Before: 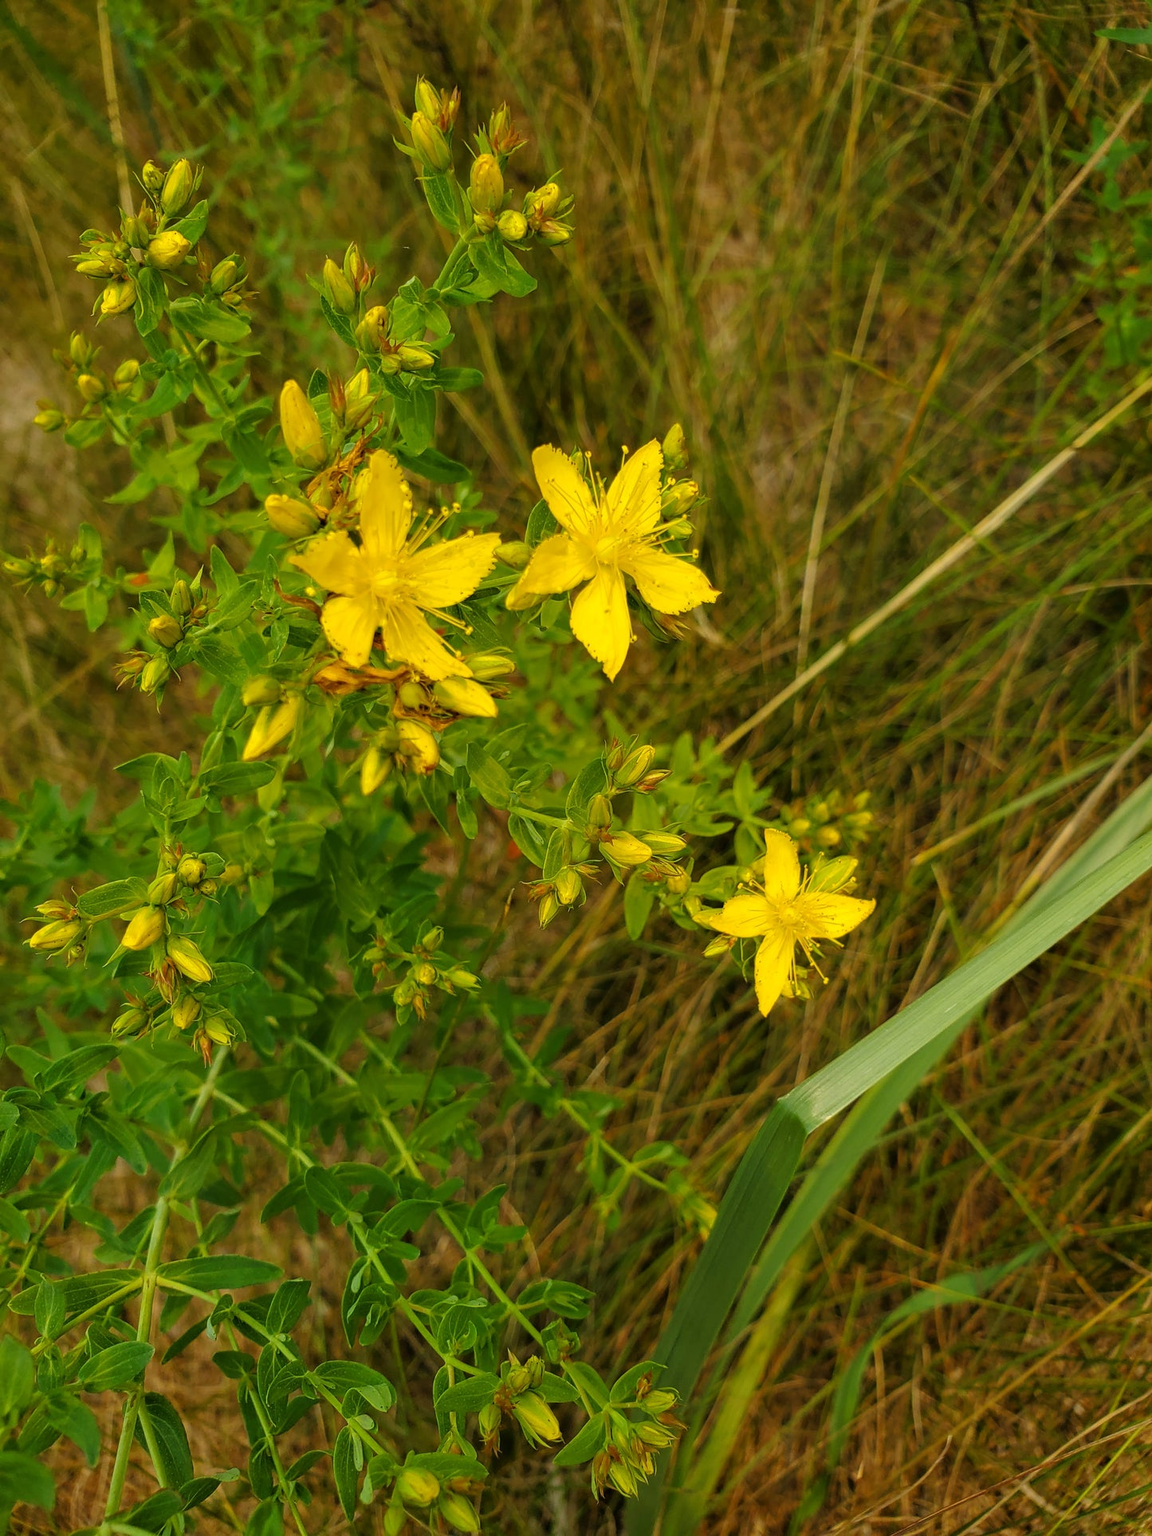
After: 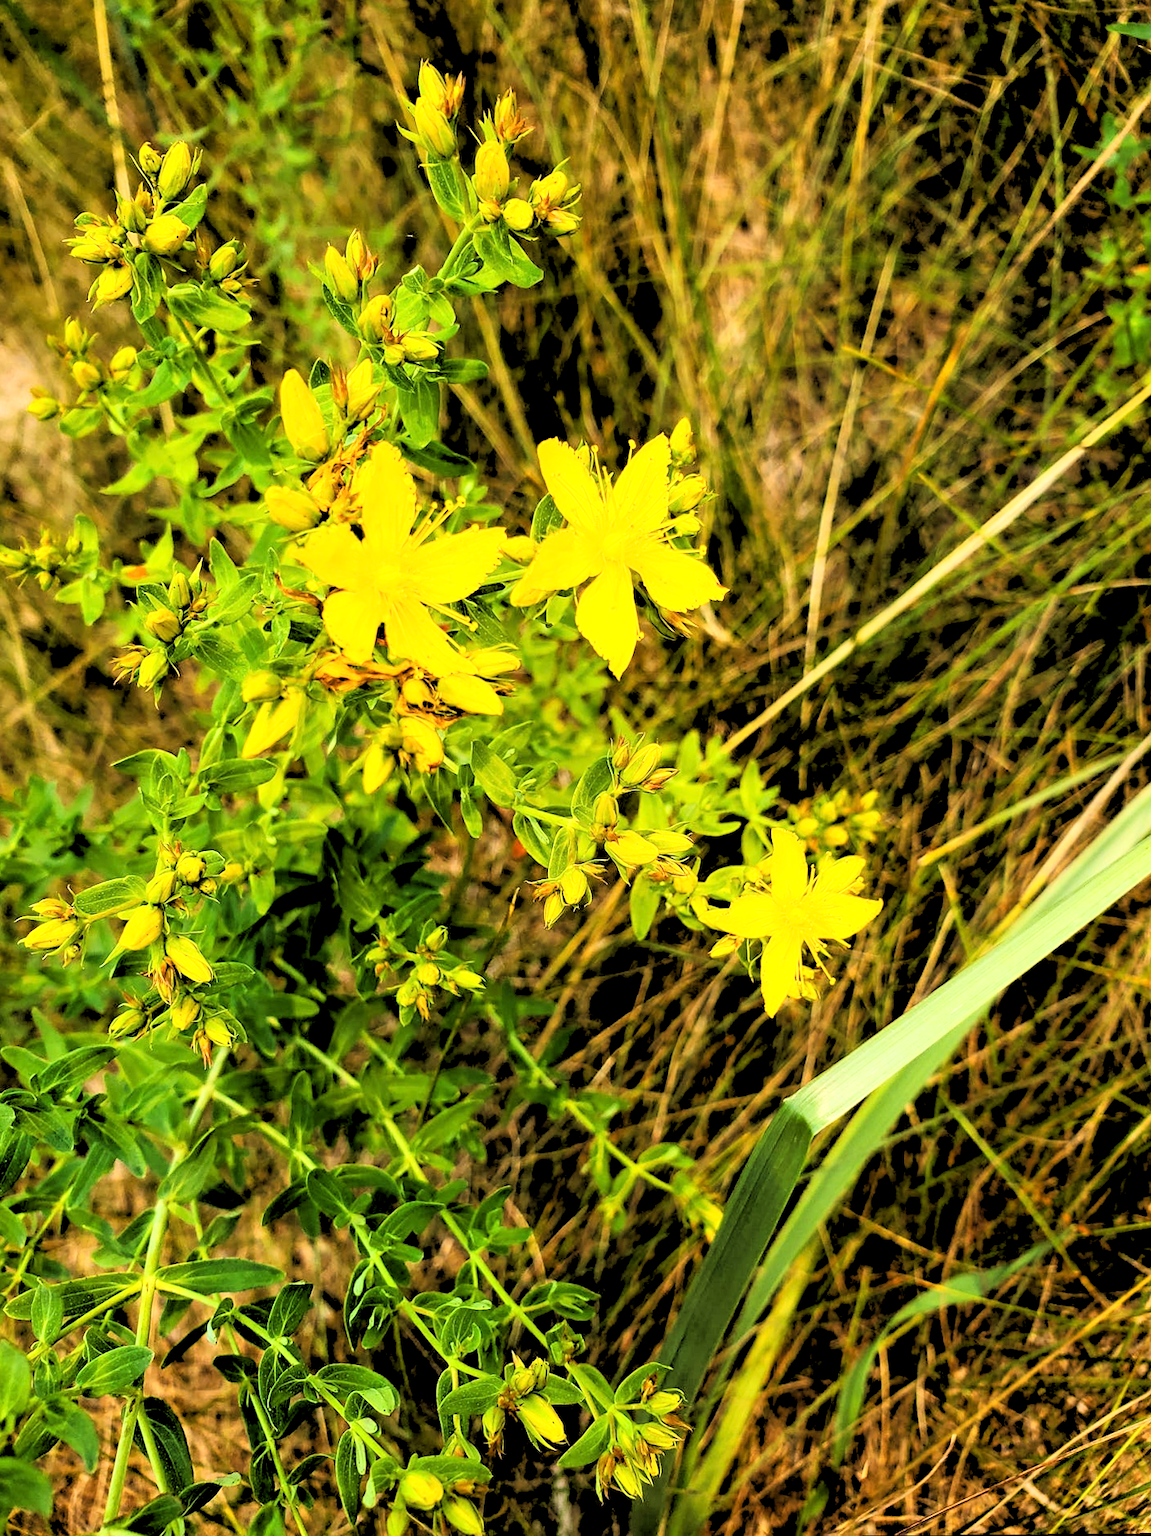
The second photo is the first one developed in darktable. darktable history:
exposure: compensate highlight preservation false
rotate and perspective: rotation 0.174°, lens shift (vertical) 0.013, lens shift (horizontal) 0.019, shear 0.001, automatic cropping original format, crop left 0.007, crop right 0.991, crop top 0.016, crop bottom 0.997
rgb curve: curves: ch0 [(0, 0) (0.21, 0.15) (0.24, 0.21) (0.5, 0.75) (0.75, 0.96) (0.89, 0.99) (1, 1)]; ch1 [(0, 0.02) (0.21, 0.13) (0.25, 0.2) (0.5, 0.67) (0.75, 0.9) (0.89, 0.97) (1, 1)]; ch2 [(0, 0.02) (0.21, 0.13) (0.25, 0.2) (0.5, 0.67) (0.75, 0.9) (0.89, 0.97) (1, 1)], compensate middle gray true
white balance: red 1.042, blue 1.17
rgb levels: levels [[0.029, 0.461, 0.922], [0, 0.5, 1], [0, 0.5, 1]]
